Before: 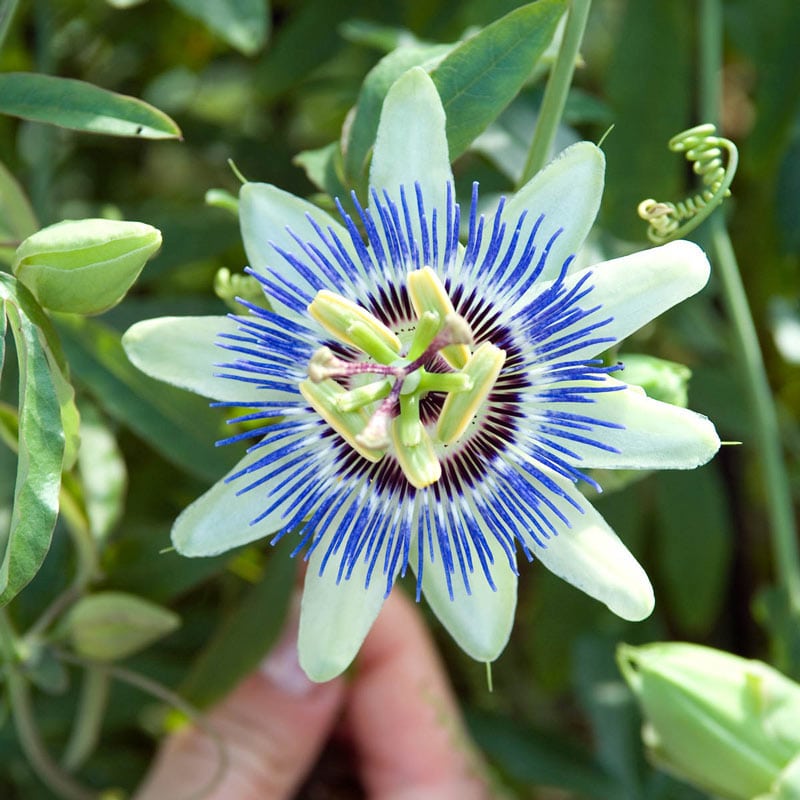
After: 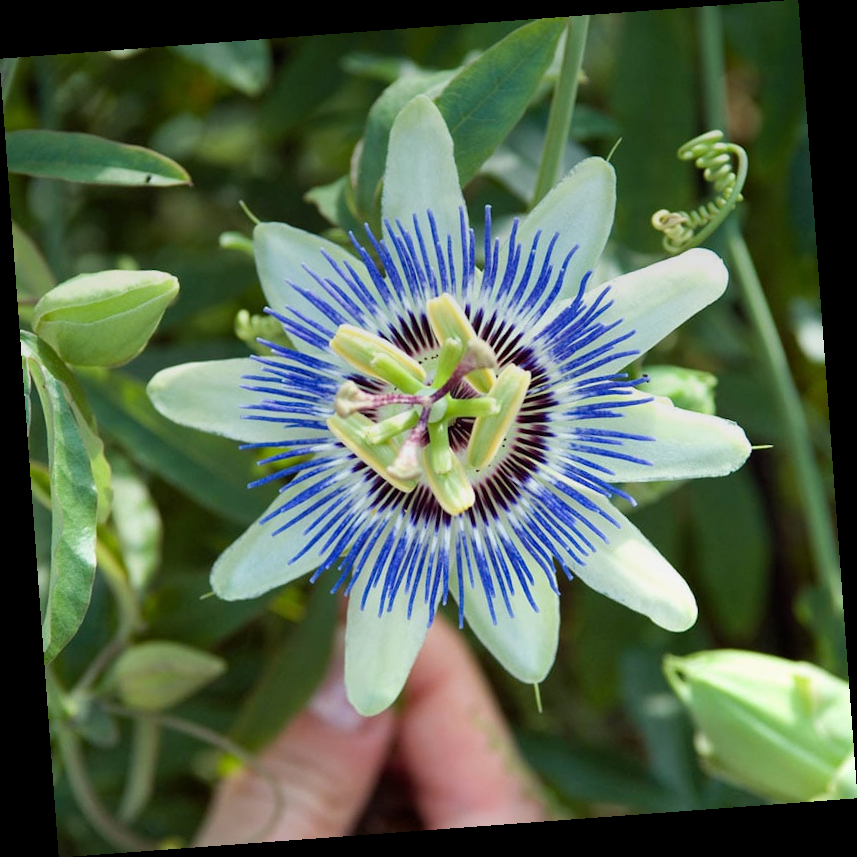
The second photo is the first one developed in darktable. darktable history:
graduated density: on, module defaults
rotate and perspective: rotation -4.25°, automatic cropping off
